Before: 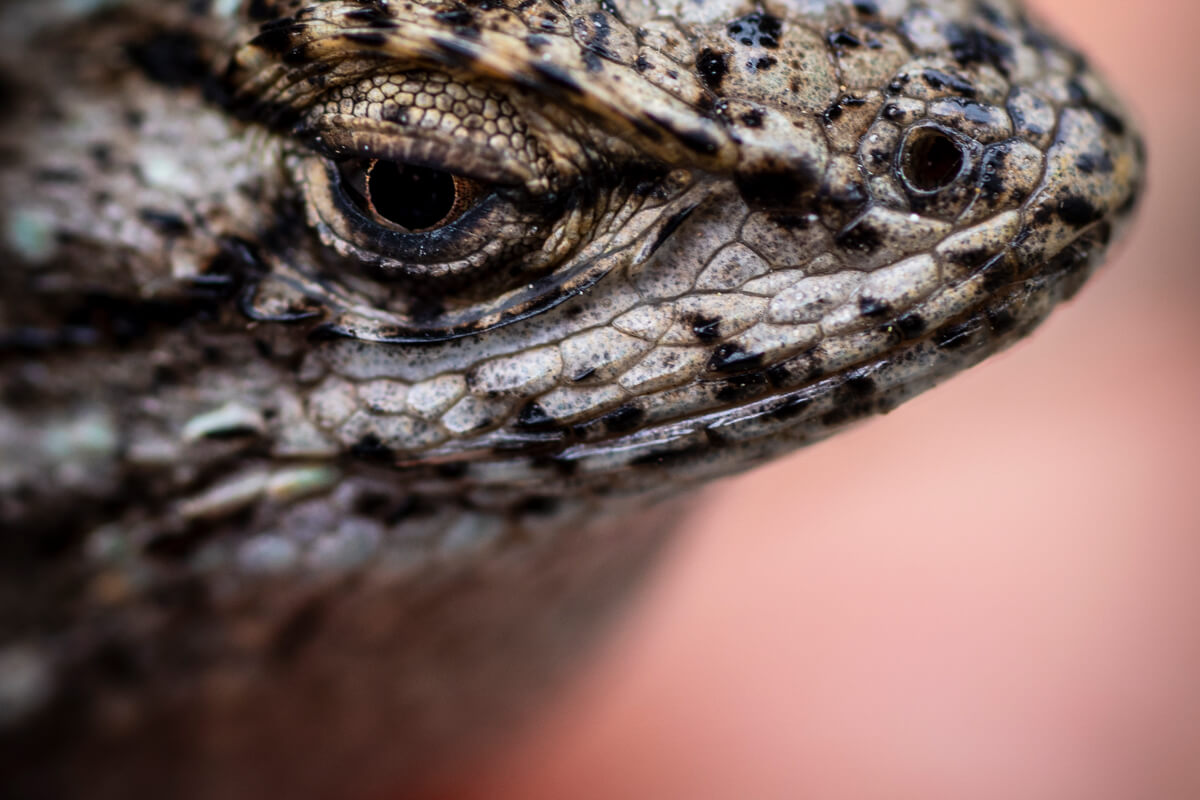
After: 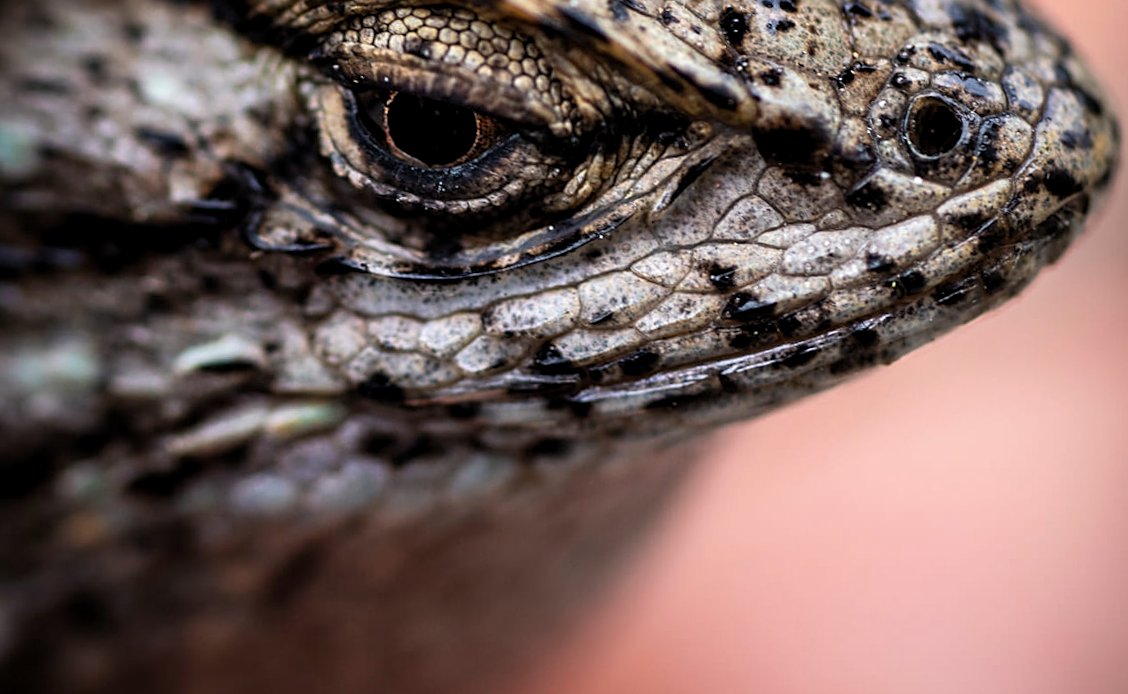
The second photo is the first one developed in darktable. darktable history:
levels: levels [0.016, 0.492, 0.969]
crop and rotate: angle -1.69°
rotate and perspective: rotation -0.013°, lens shift (vertical) -0.027, lens shift (horizontal) 0.178, crop left 0.016, crop right 0.989, crop top 0.082, crop bottom 0.918
sharpen: on, module defaults
